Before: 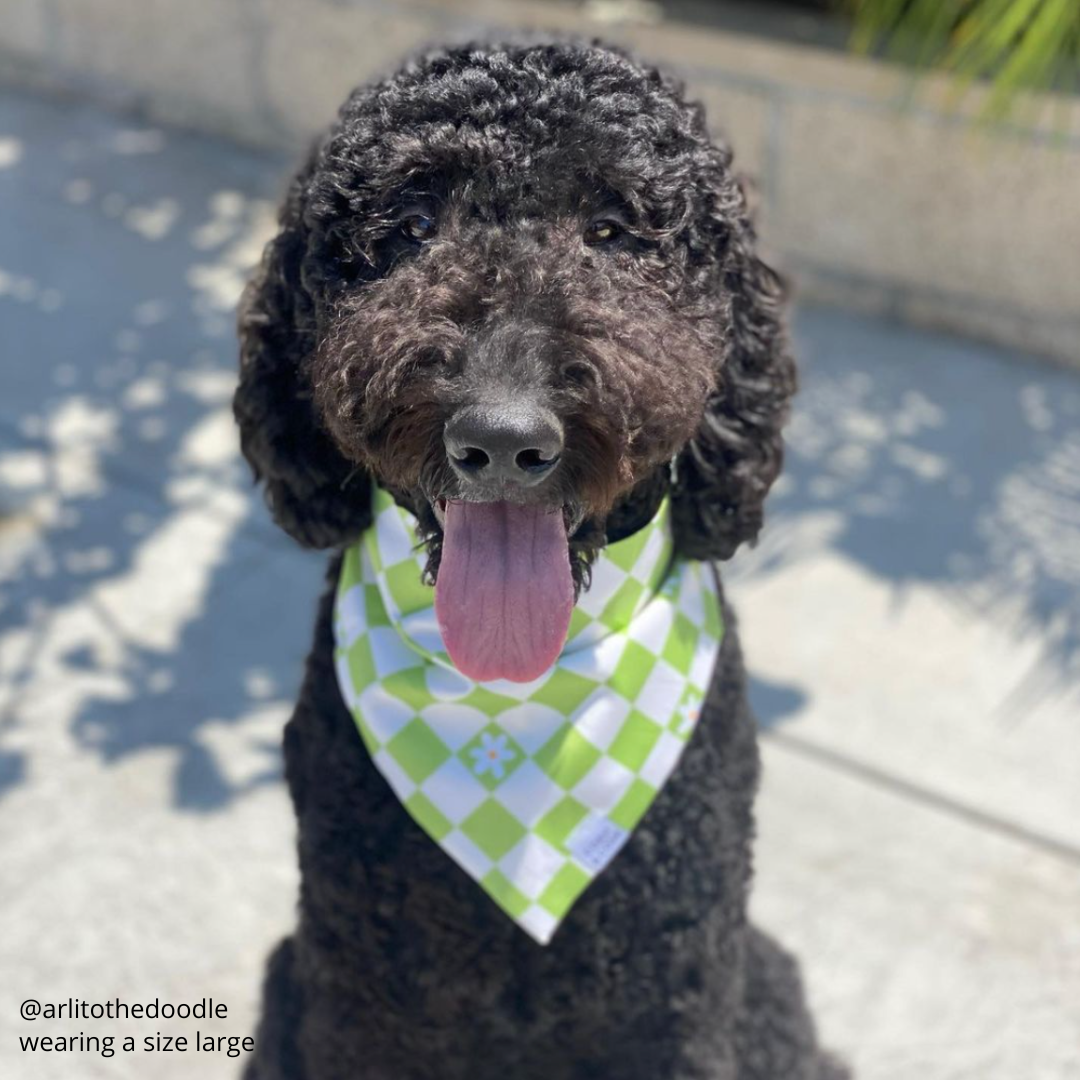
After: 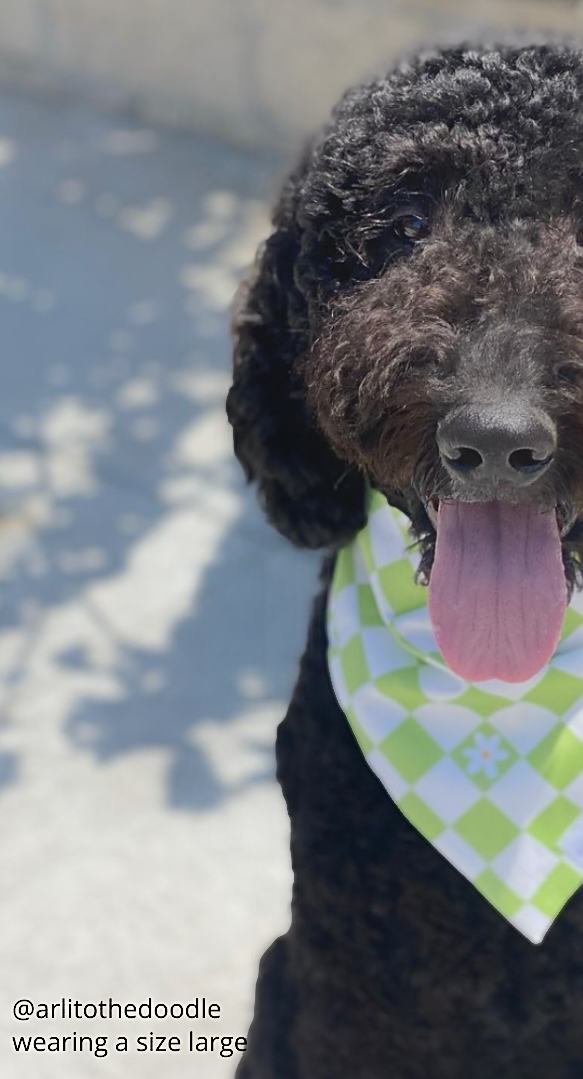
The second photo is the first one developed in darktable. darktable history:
crop: left 0.69%, right 45.237%, bottom 0.09%
sharpen: on, module defaults
contrast equalizer: y [[0.6 ×6], [0.55 ×6], [0 ×6], [0 ×6], [0 ×6]], mix -0.995
tone curve: curves: ch0 [(0, 0.008) (0.083, 0.073) (0.28, 0.286) (0.528, 0.559) (0.961, 0.966) (1, 1)], preserve colors none
